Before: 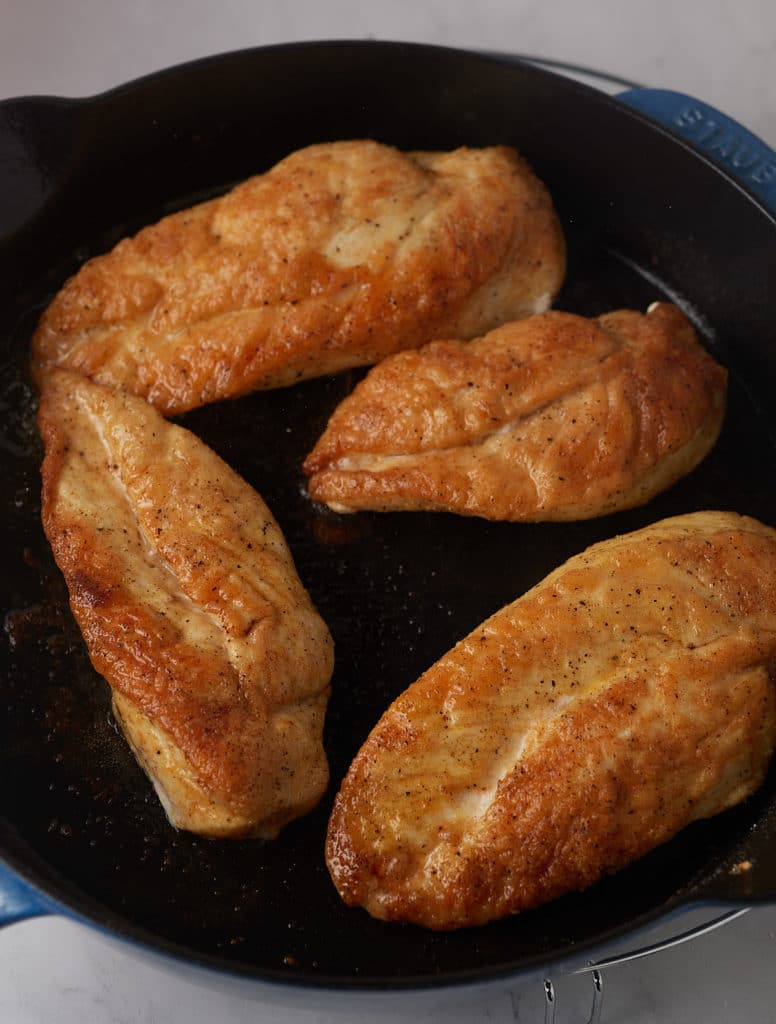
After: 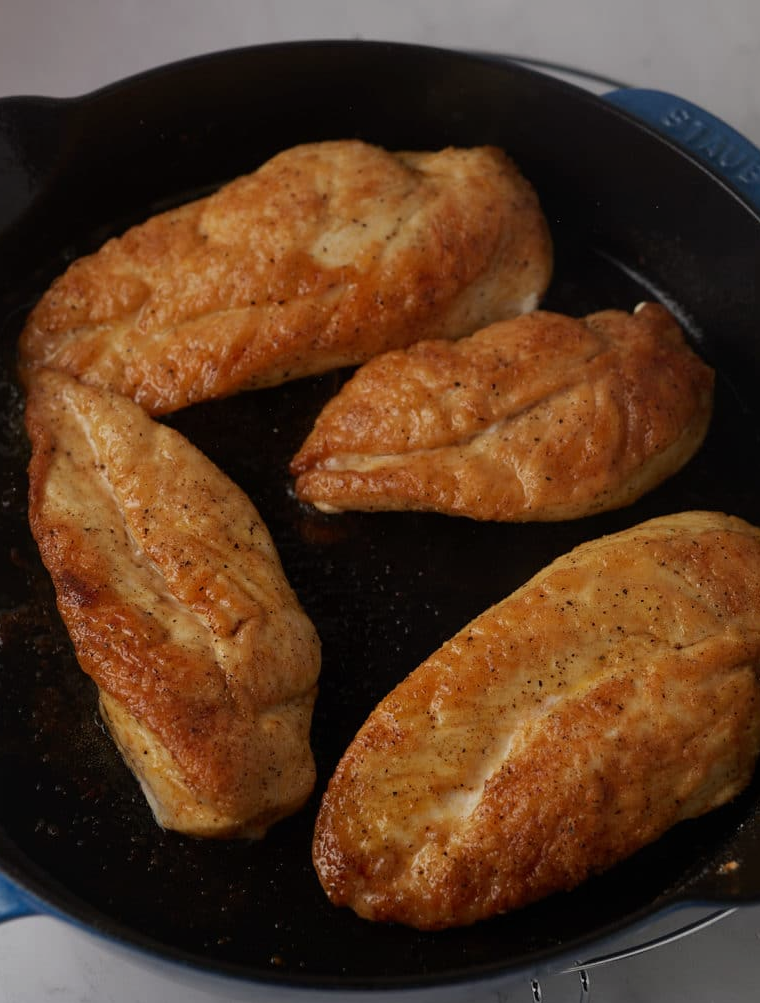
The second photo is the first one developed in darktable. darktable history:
crop: left 1.743%, right 0.268%, bottom 2.011%
exposure: exposure -0.293 EV, compensate highlight preservation false
